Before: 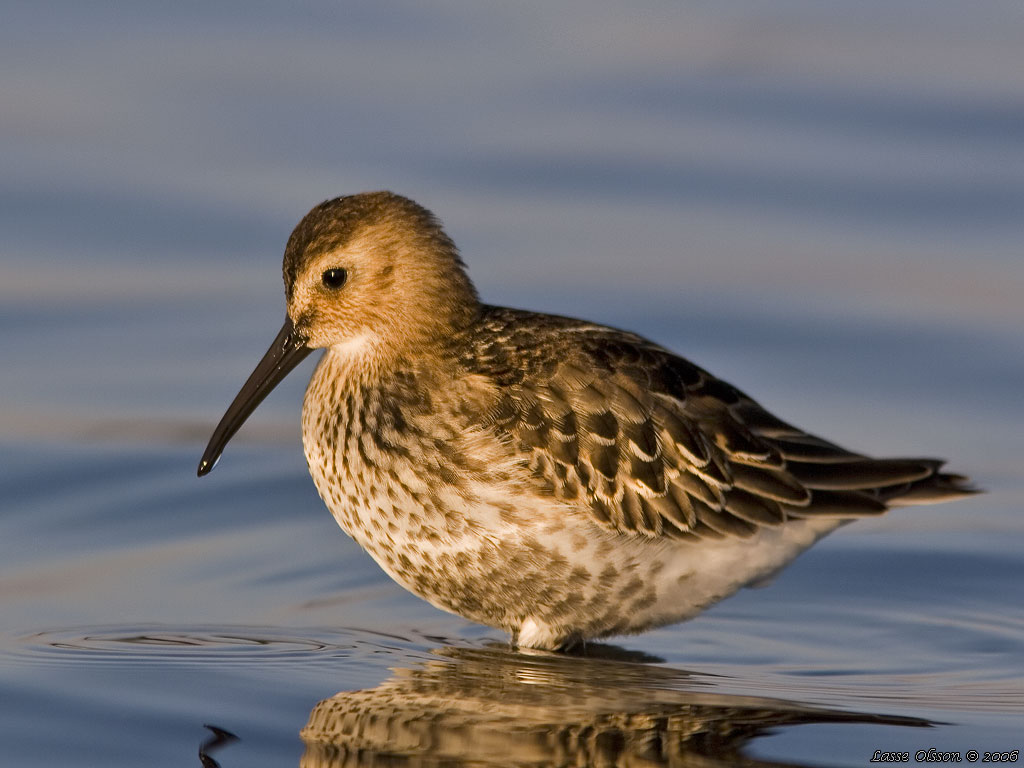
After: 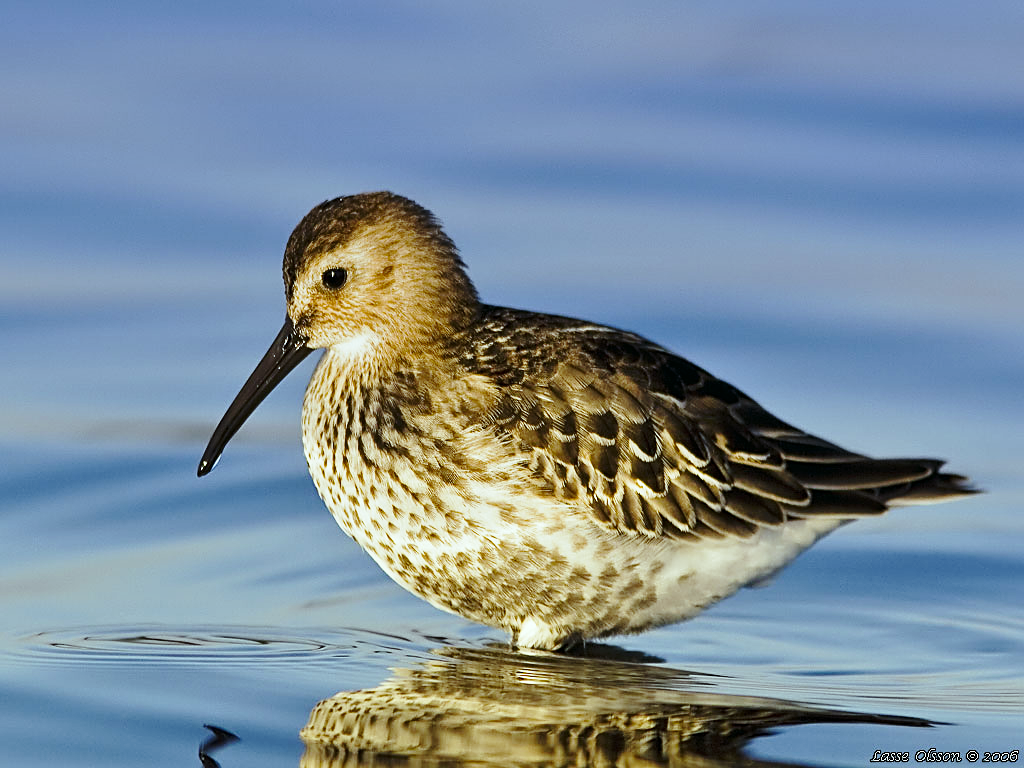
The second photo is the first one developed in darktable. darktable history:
color balance: mode lift, gamma, gain (sRGB), lift [0.997, 0.979, 1.021, 1.011], gamma [1, 1.084, 0.916, 0.998], gain [1, 0.87, 1.13, 1.101], contrast 4.55%, contrast fulcrum 38.24%, output saturation 104.09%
graduated density: hue 238.83°, saturation 50%
base curve: curves: ch0 [(0, 0) (0.028, 0.03) (0.121, 0.232) (0.46, 0.748) (0.859, 0.968) (1, 1)], preserve colors none
sharpen: on, module defaults
